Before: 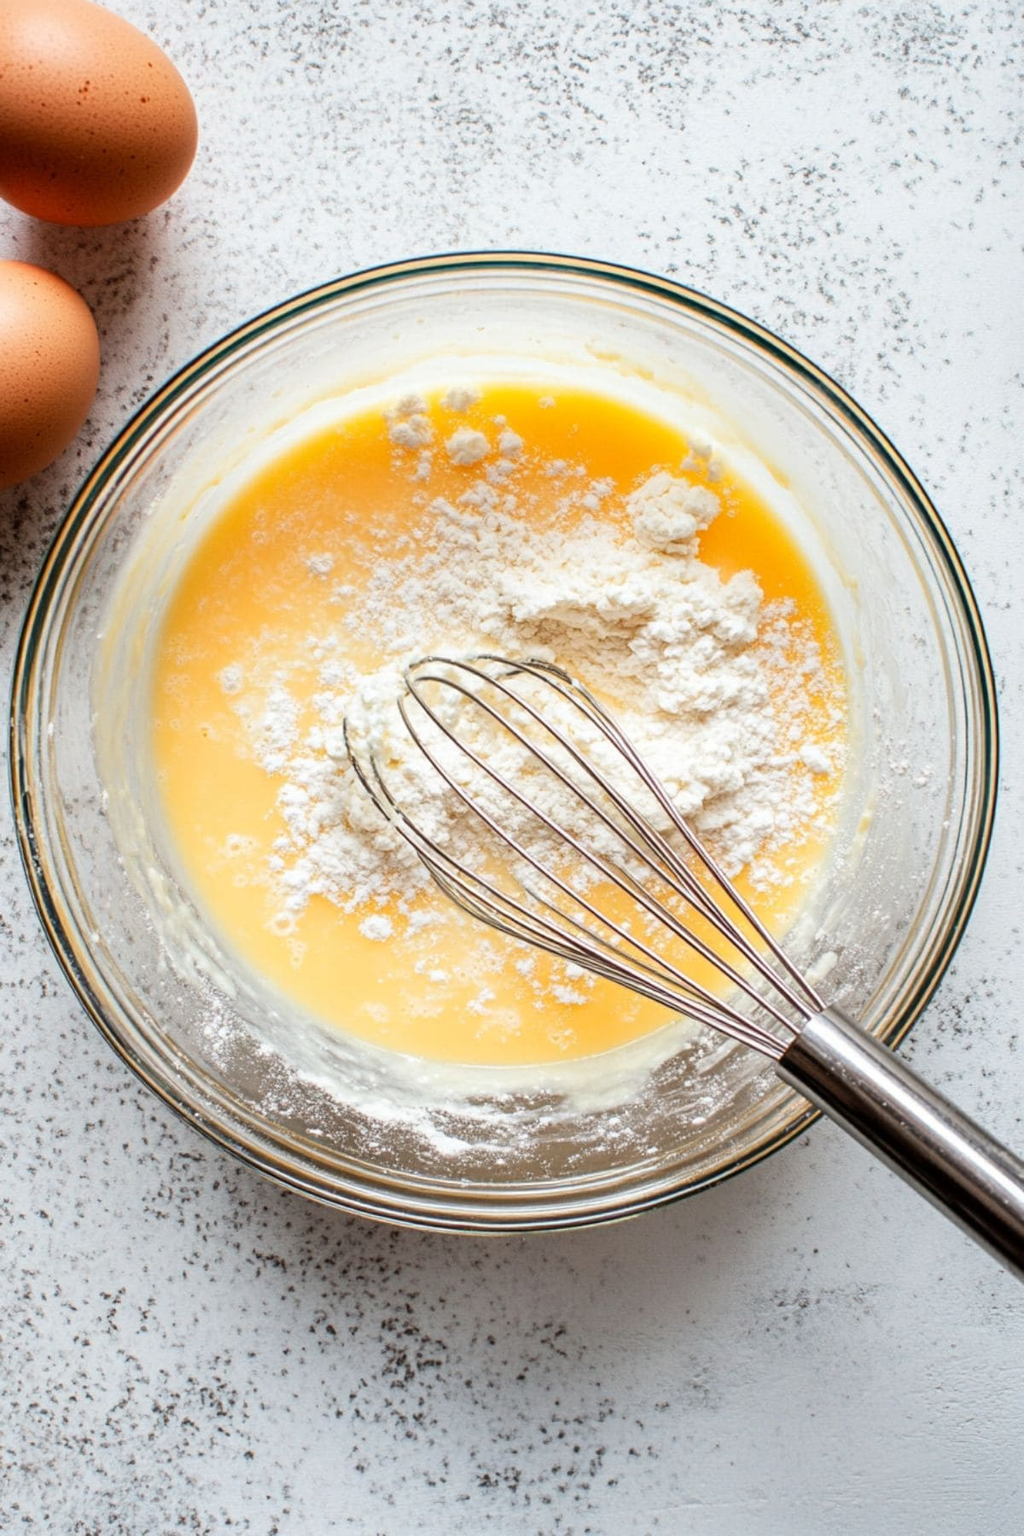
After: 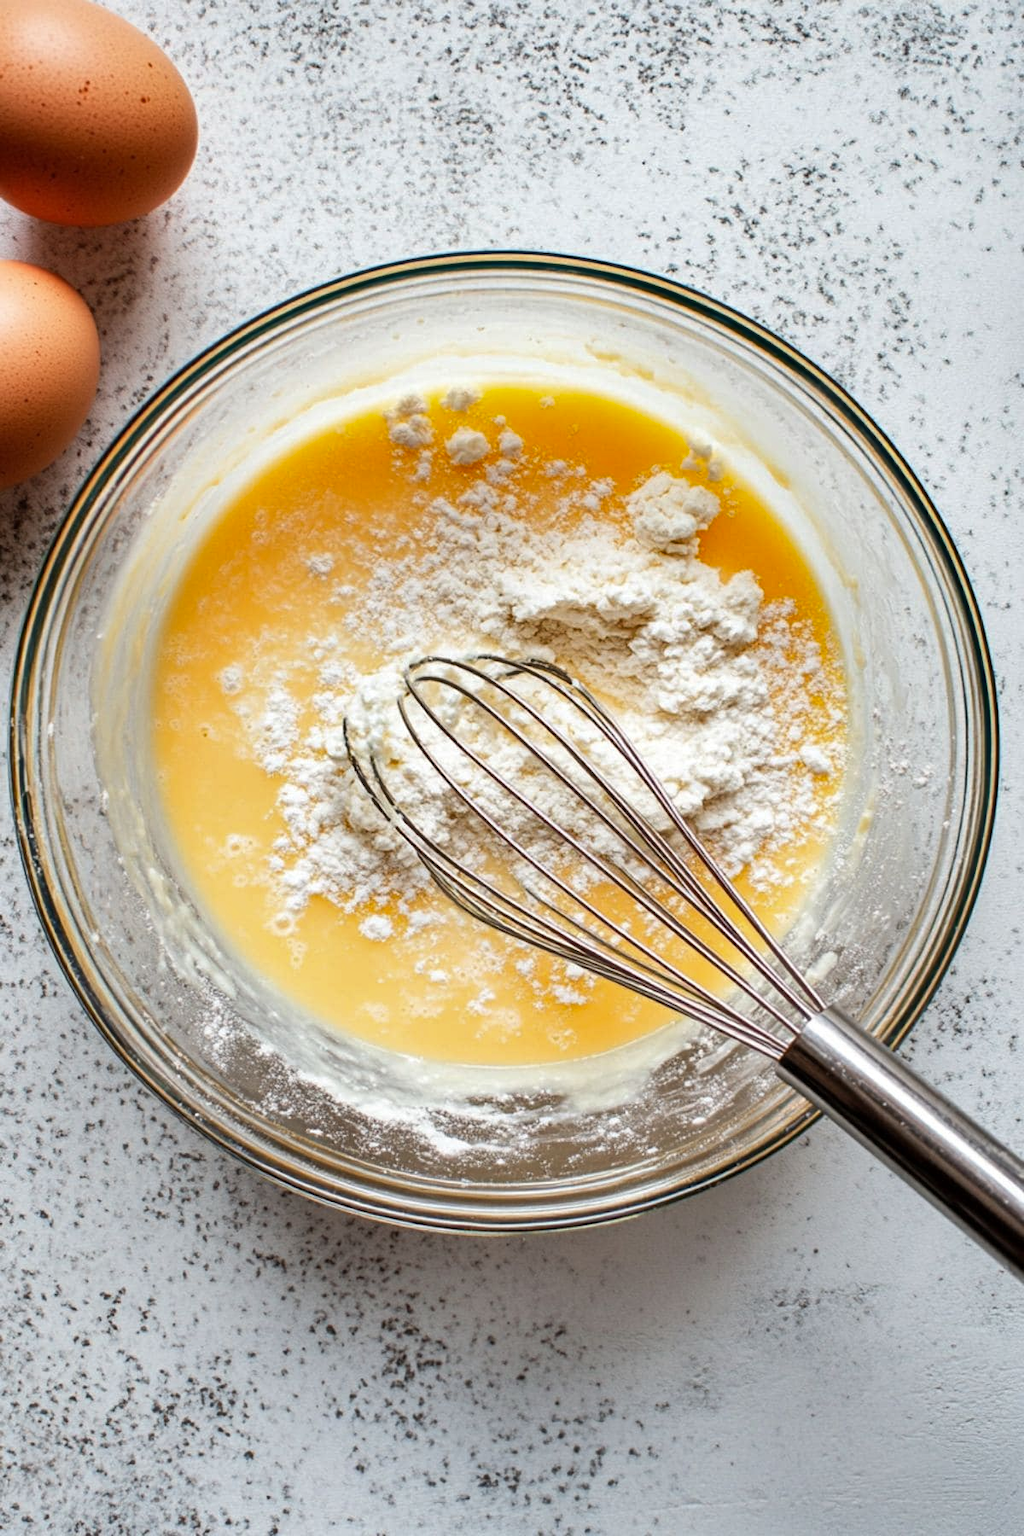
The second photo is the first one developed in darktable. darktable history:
shadows and highlights: soften with gaussian
tone equalizer: edges refinement/feathering 500, mask exposure compensation -1.57 EV, preserve details no
